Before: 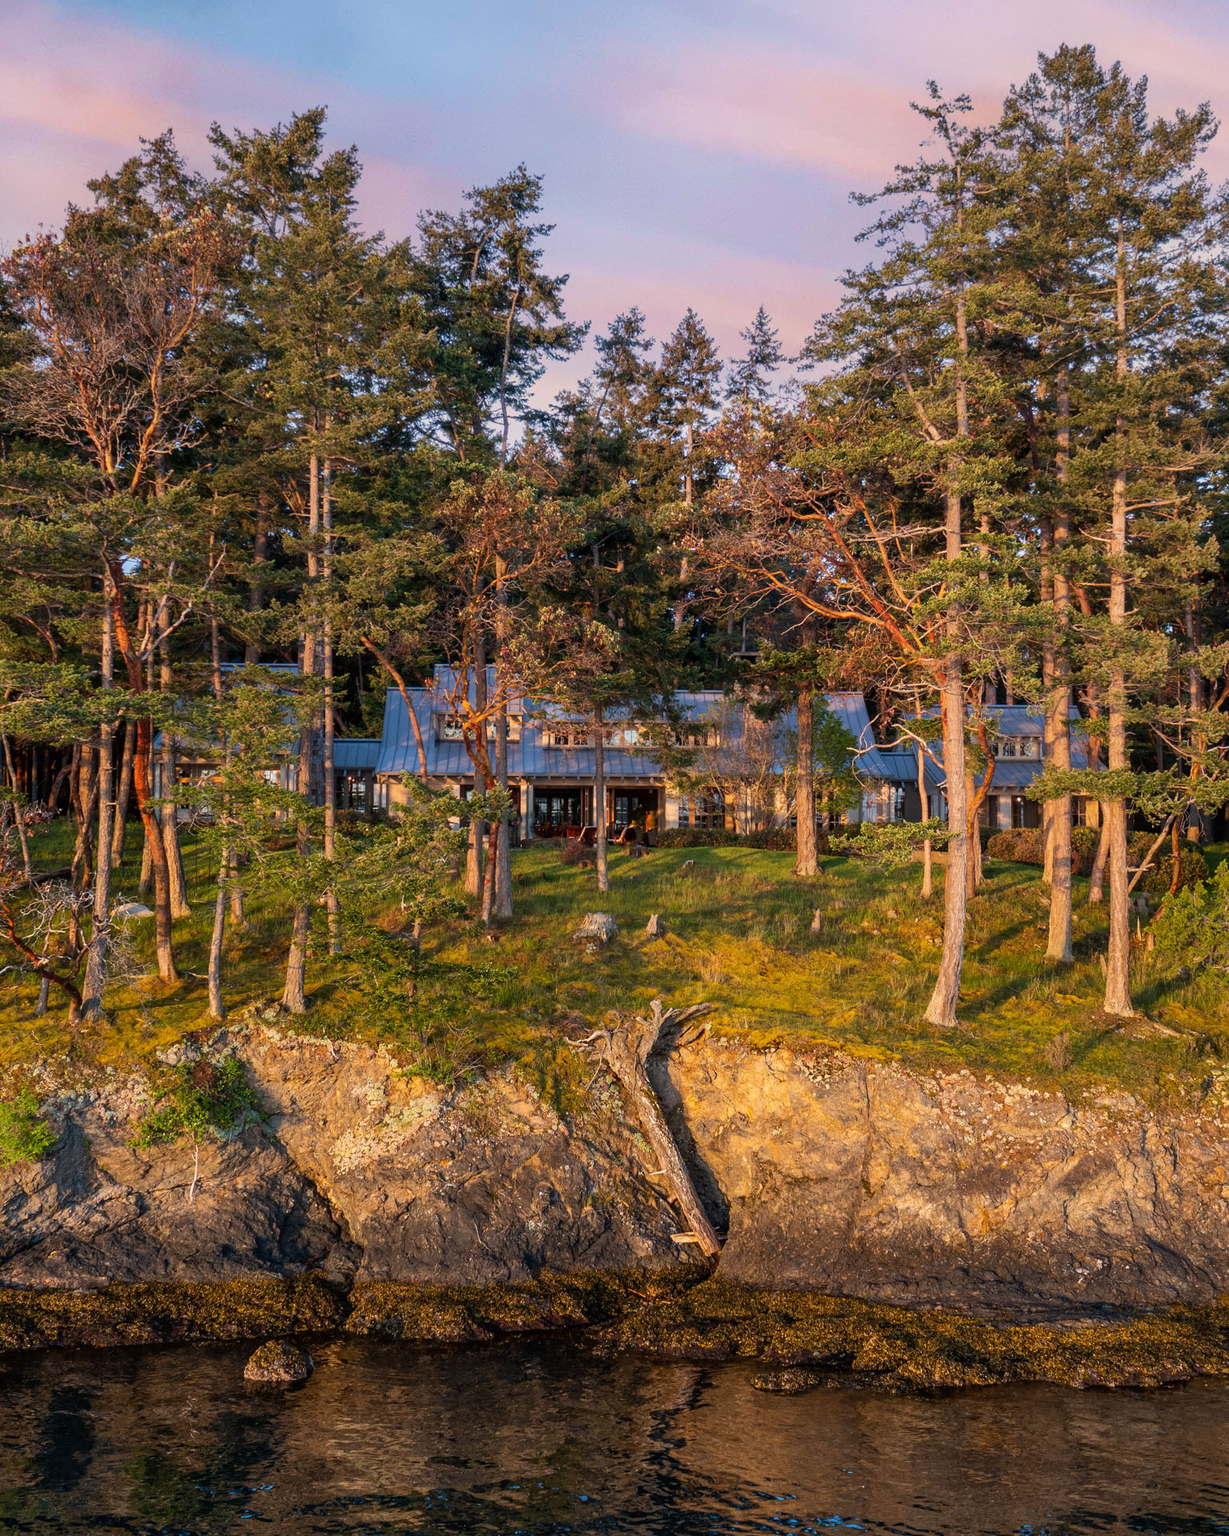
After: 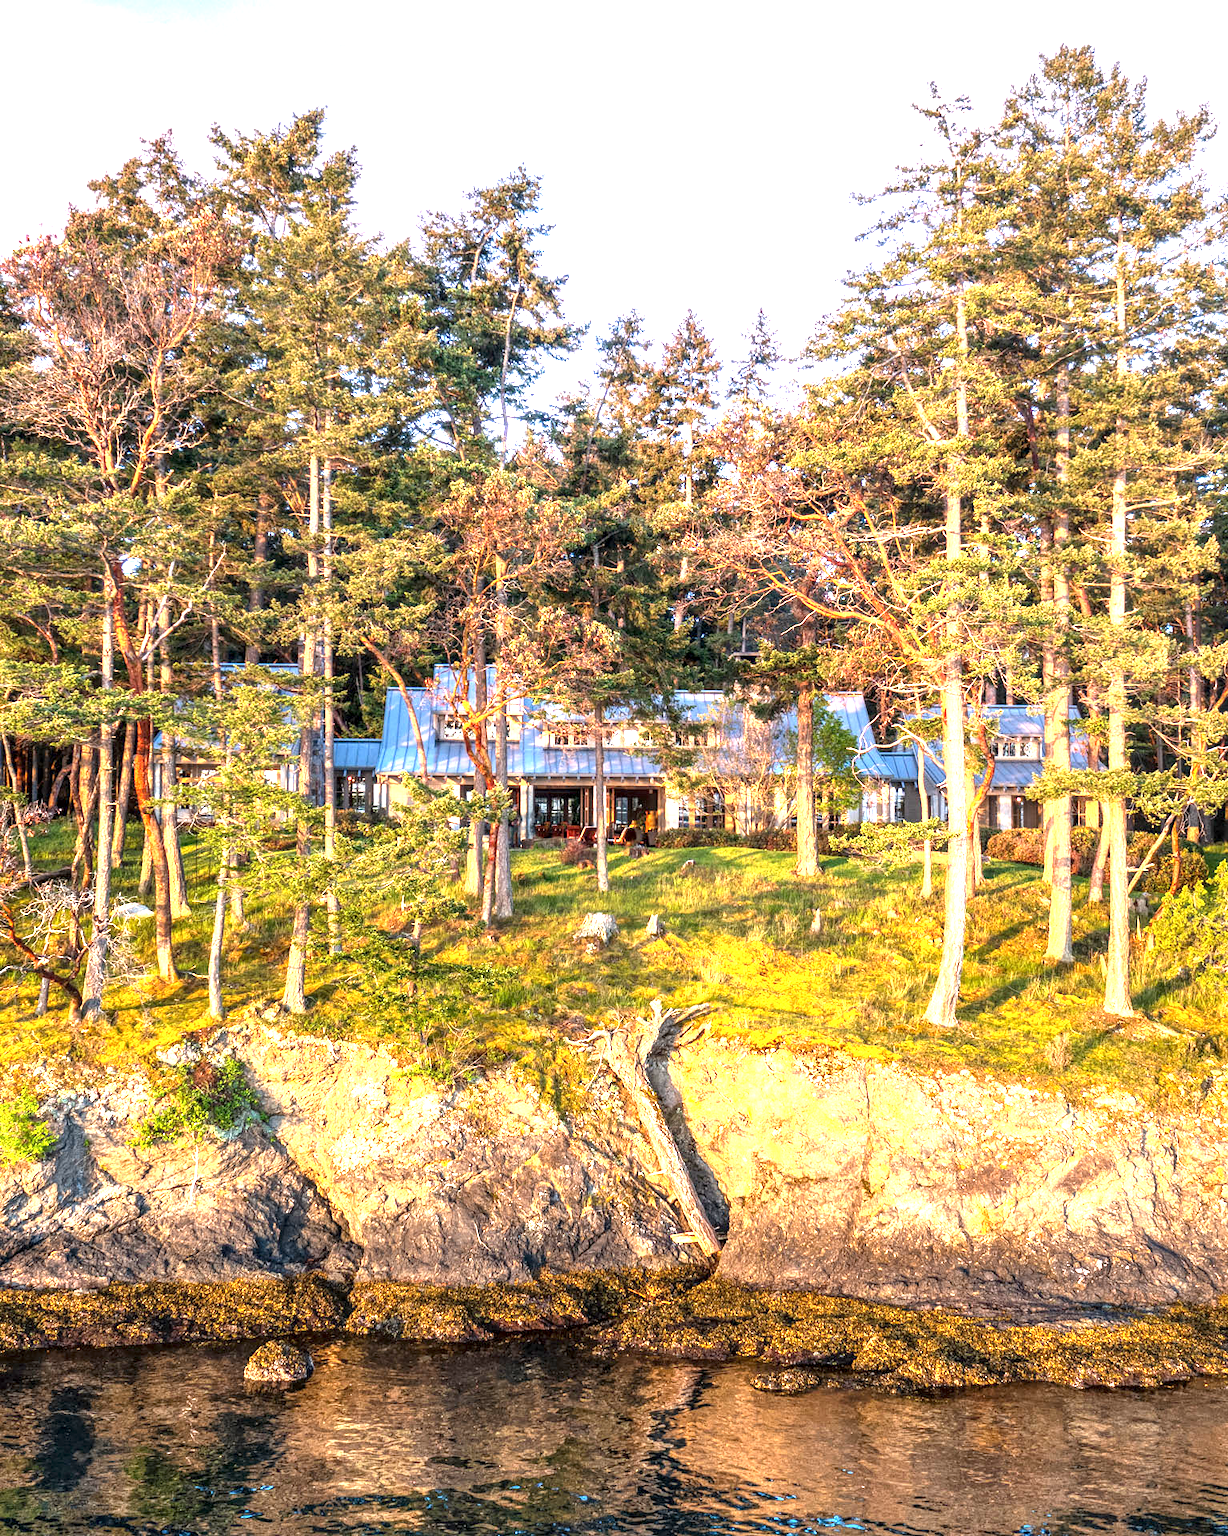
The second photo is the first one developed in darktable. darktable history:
exposure: exposure 2 EV, compensate exposure bias true, compensate highlight preservation false
local contrast: detail 130%
